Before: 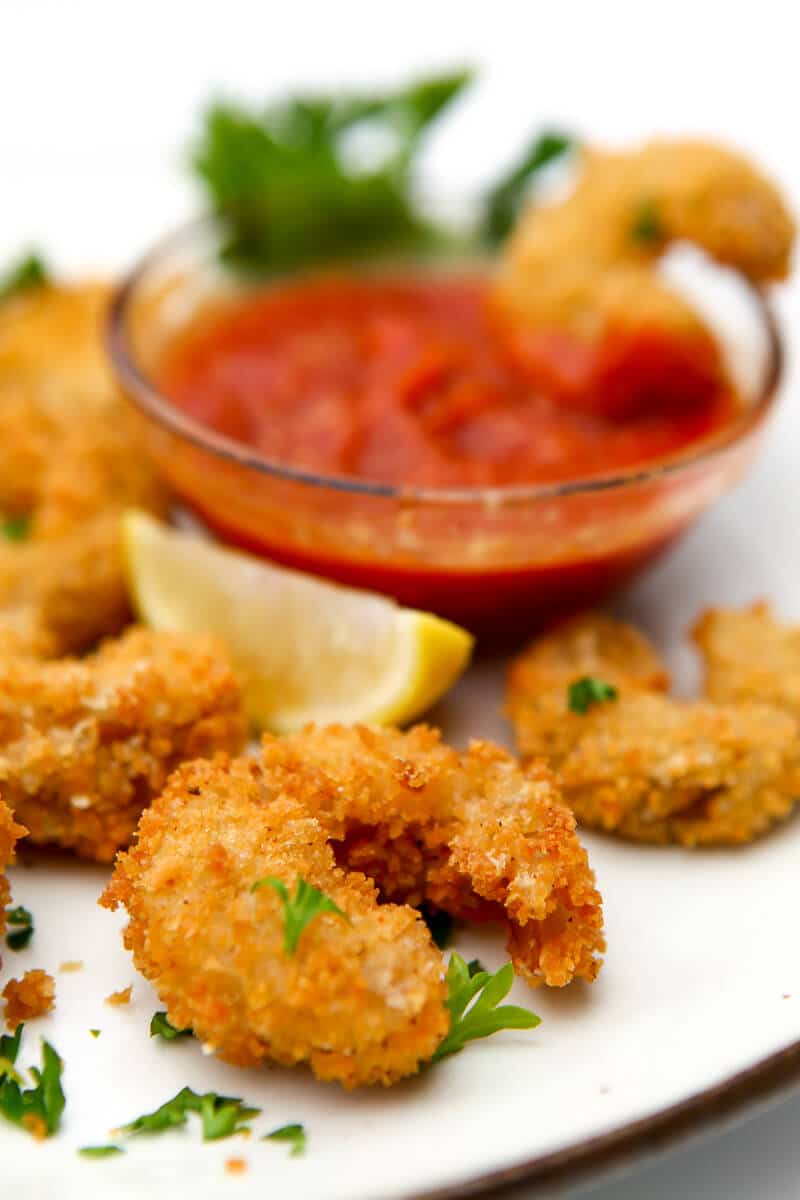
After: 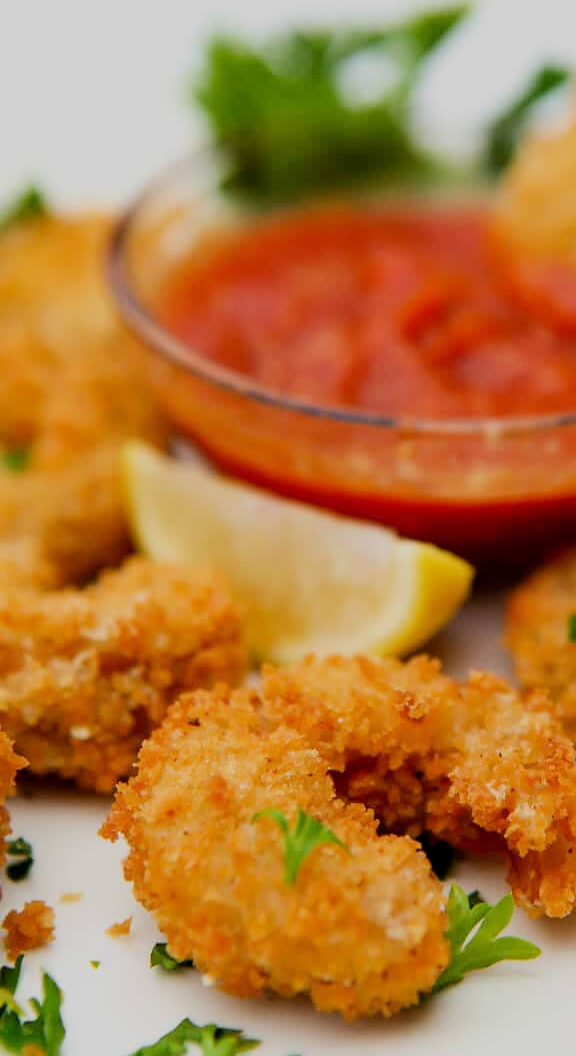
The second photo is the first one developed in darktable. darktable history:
crop: top 5.803%, right 27.864%, bottom 5.804%
filmic rgb: black relative exposure -7.48 EV, white relative exposure 4.83 EV, hardness 3.4, color science v6 (2022)
